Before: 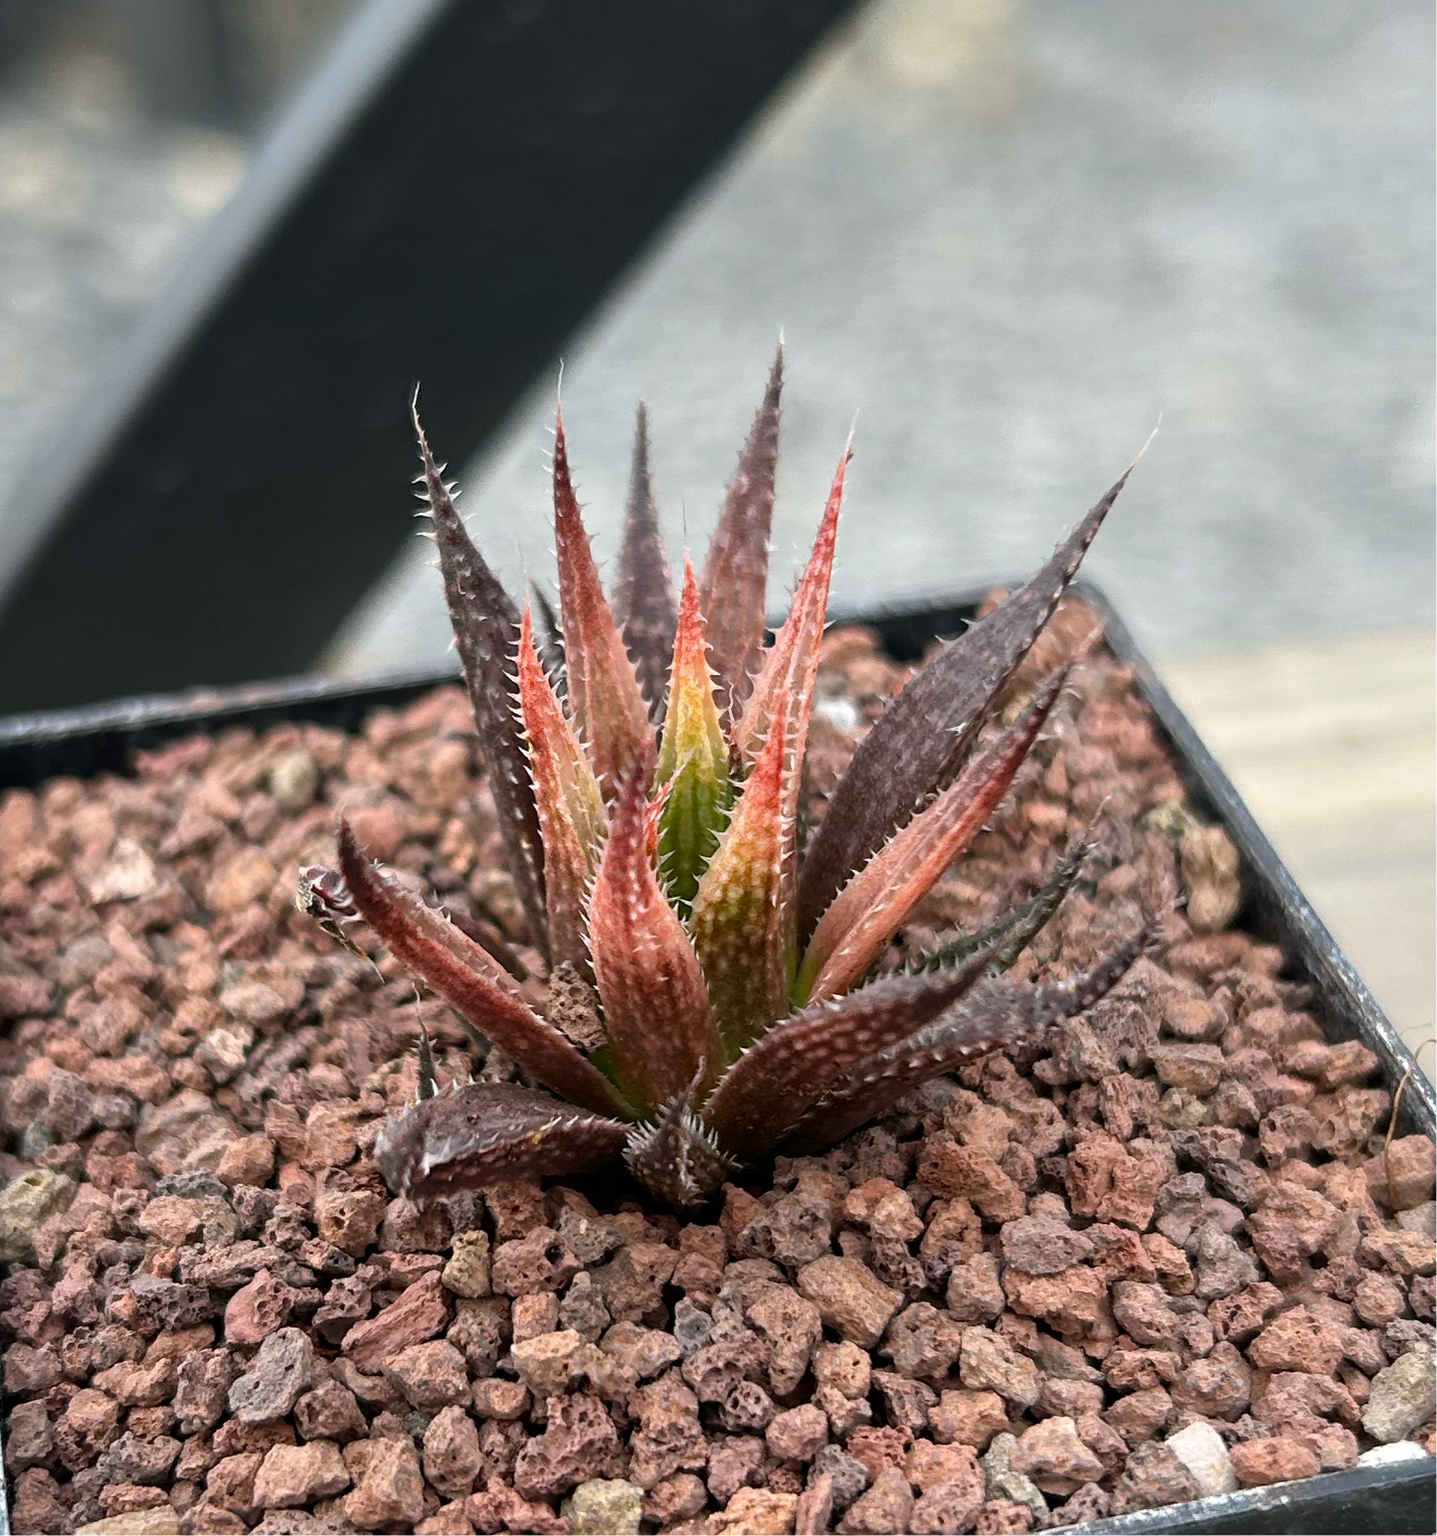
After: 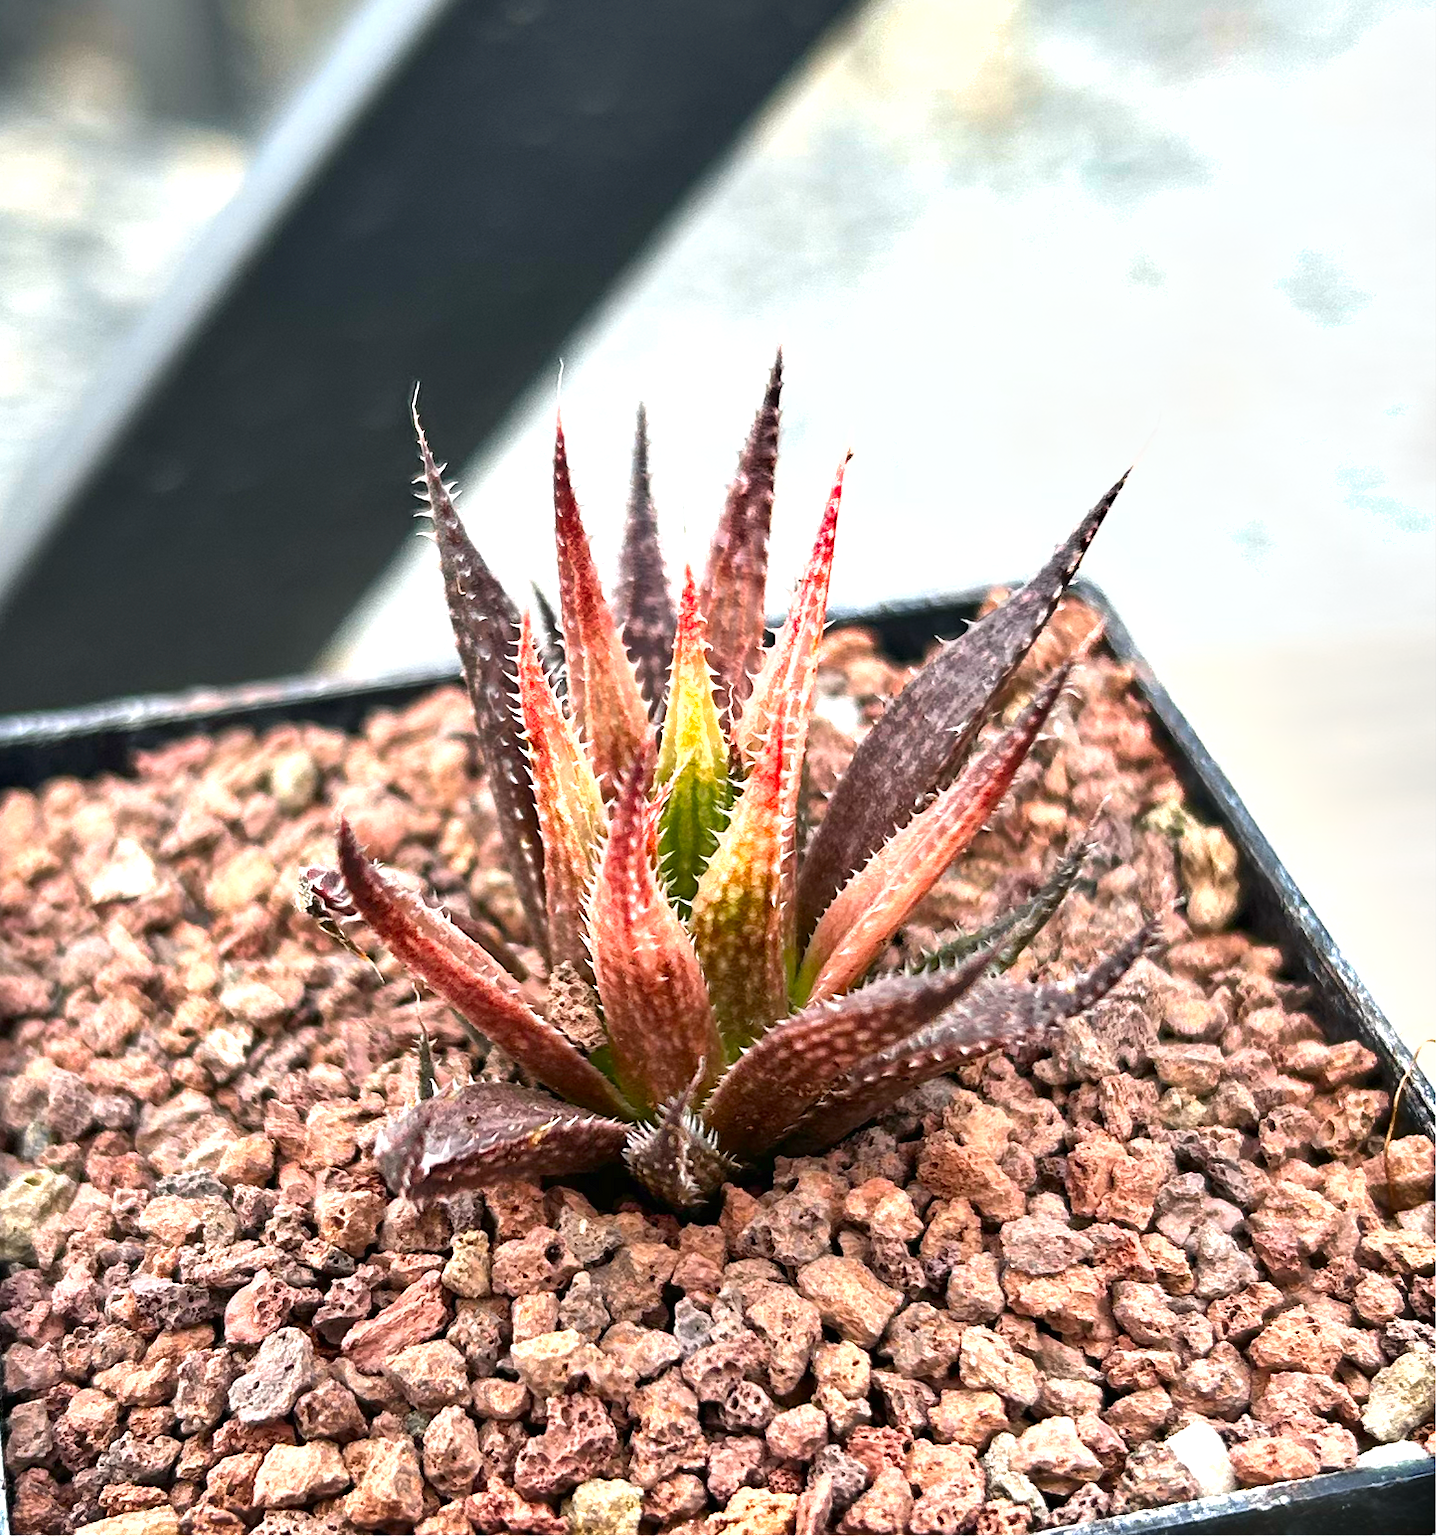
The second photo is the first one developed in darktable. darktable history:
exposure: black level correction 0, exposure 1.1 EV, compensate highlight preservation false
contrast brightness saturation: contrast 0.08, saturation 0.2
shadows and highlights: soften with gaussian
